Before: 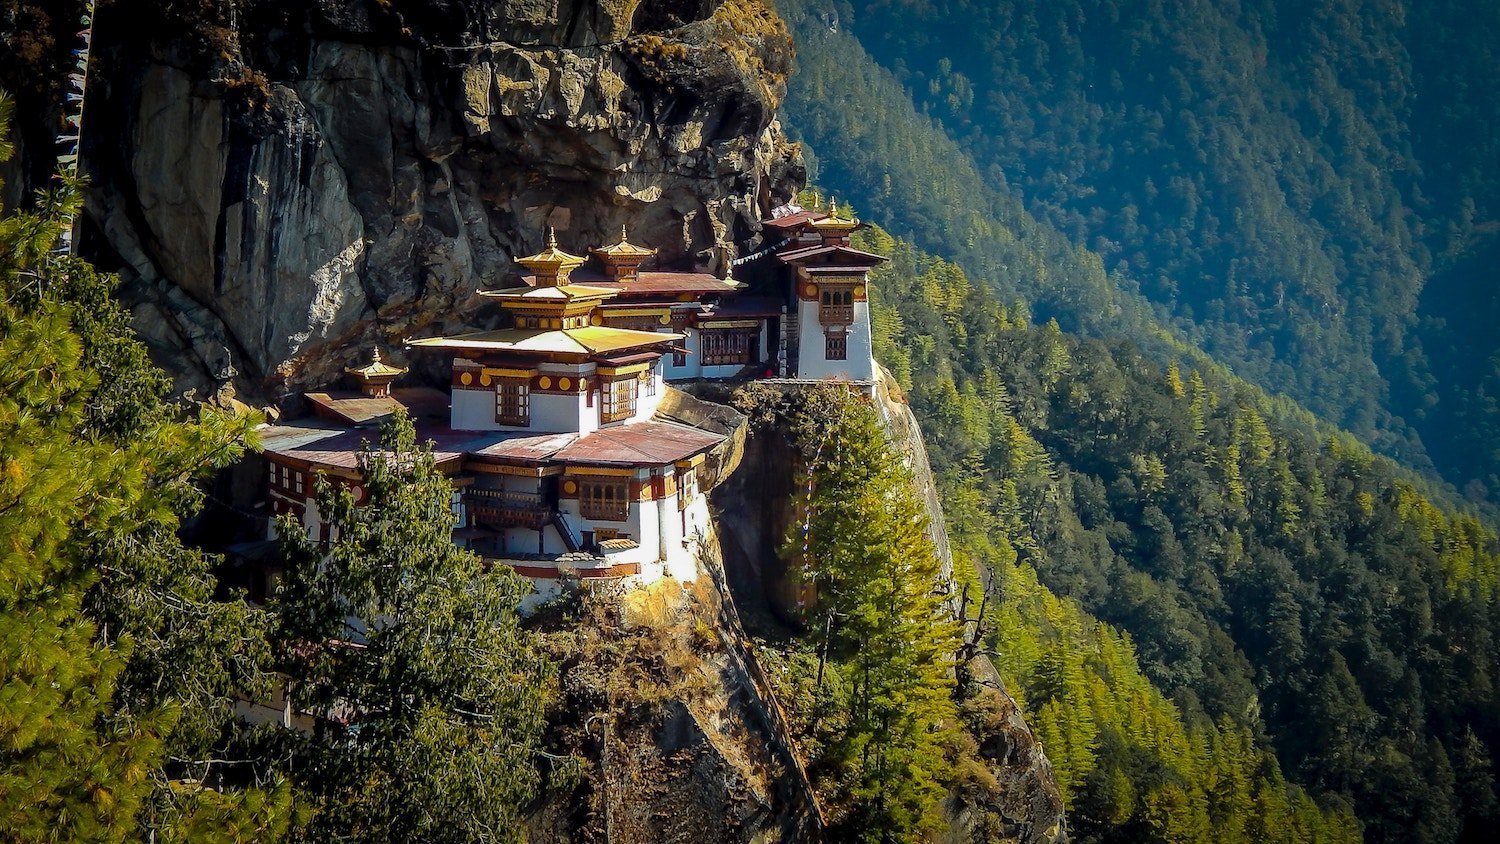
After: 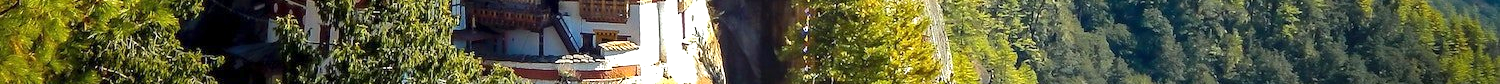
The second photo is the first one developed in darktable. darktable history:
local contrast: mode bilateral grid, contrast 100, coarseness 100, detail 108%, midtone range 0.2
crop and rotate: top 59.084%, bottom 30.916%
exposure: black level correction 0, exposure 0.7 EV, compensate exposure bias true, compensate highlight preservation false
